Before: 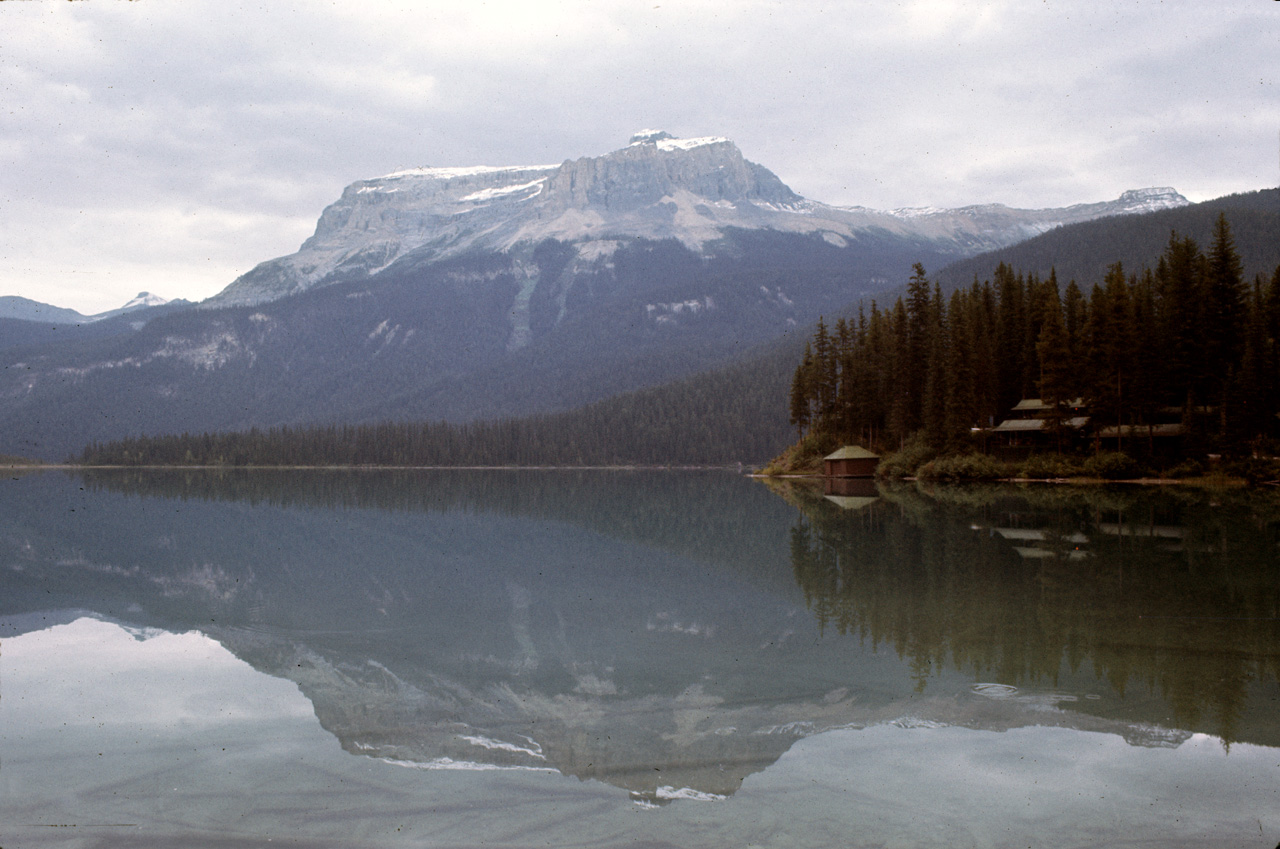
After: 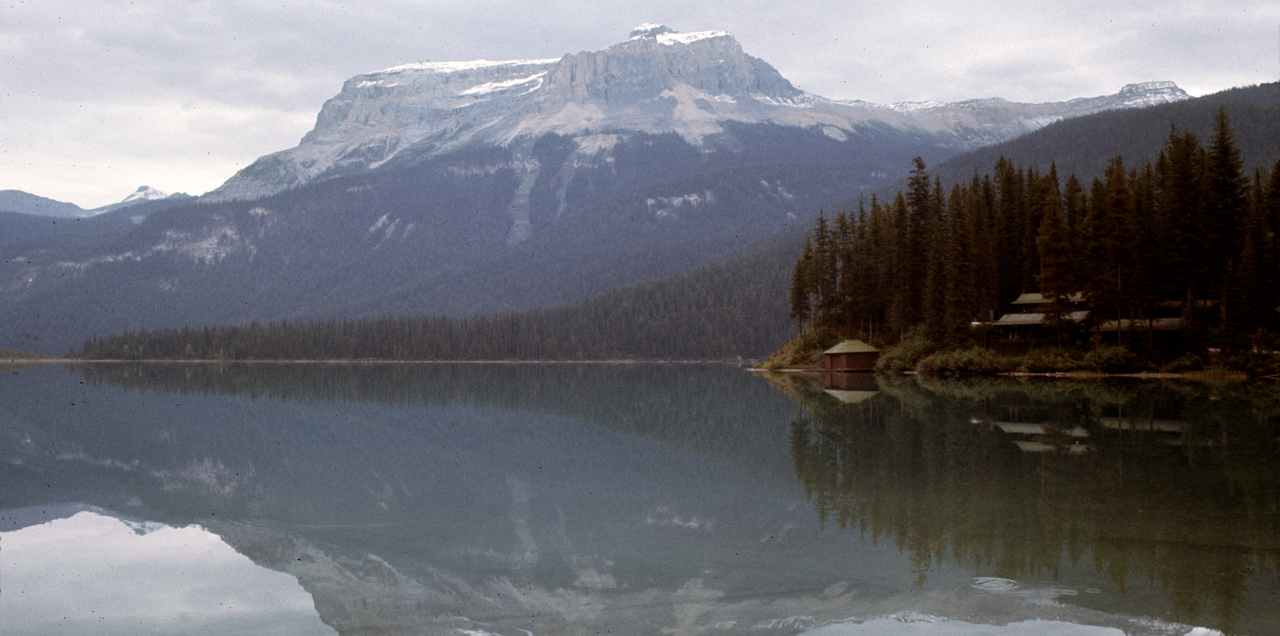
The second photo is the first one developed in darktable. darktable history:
crop and rotate: top 12.5%, bottom 12.5%
white balance: emerald 1
